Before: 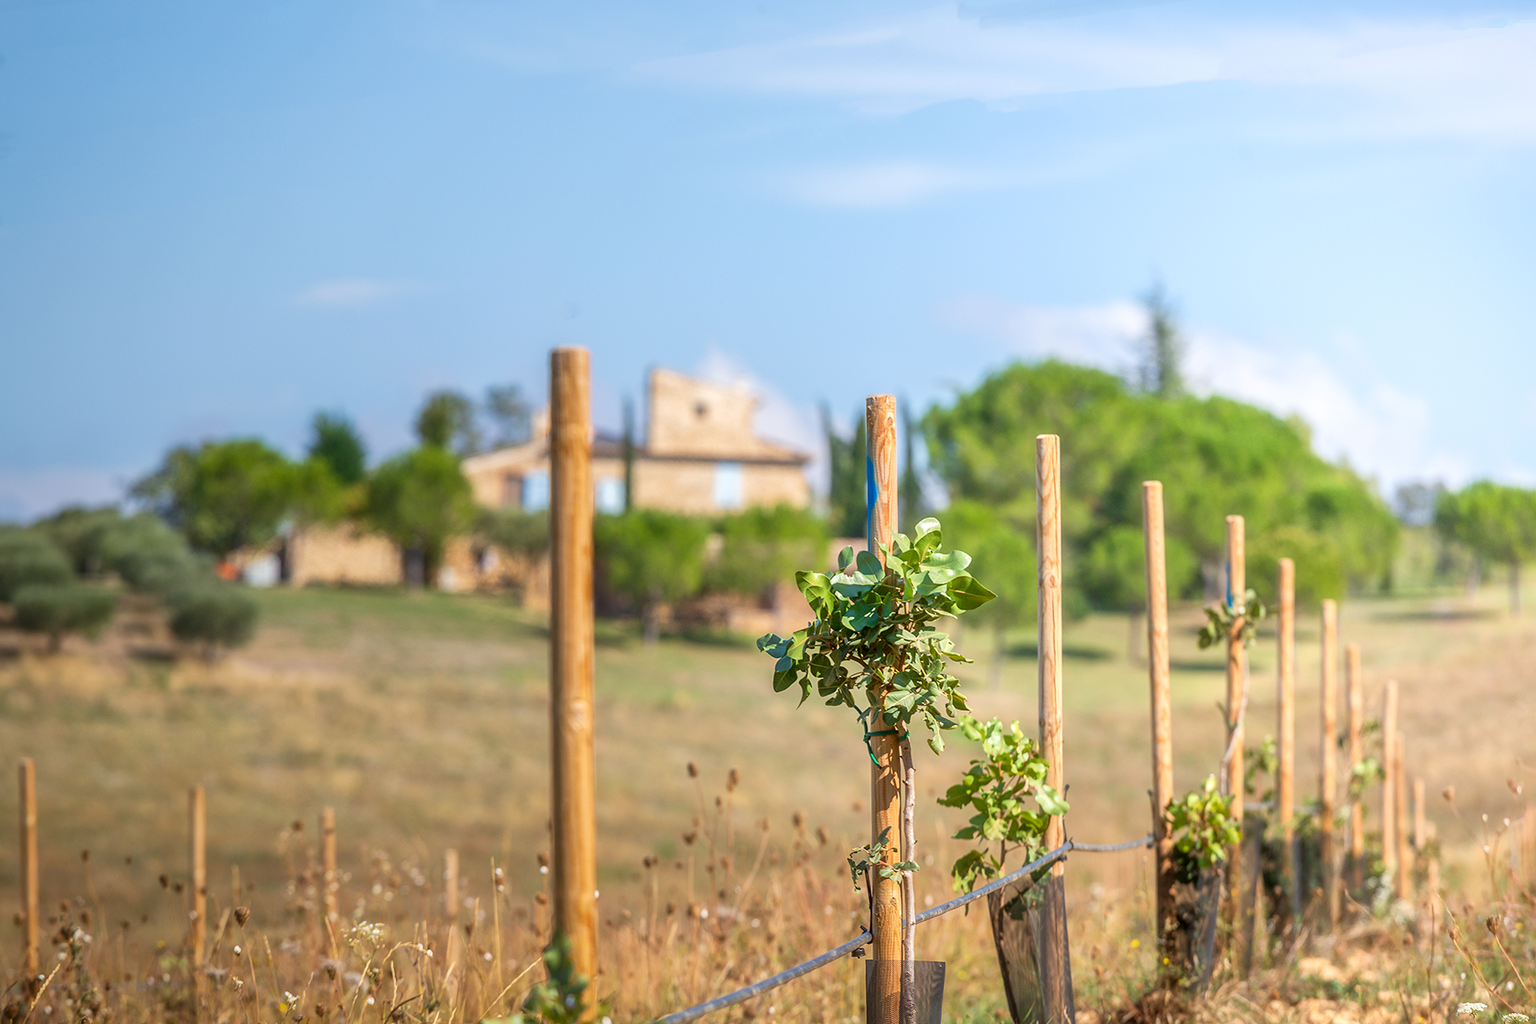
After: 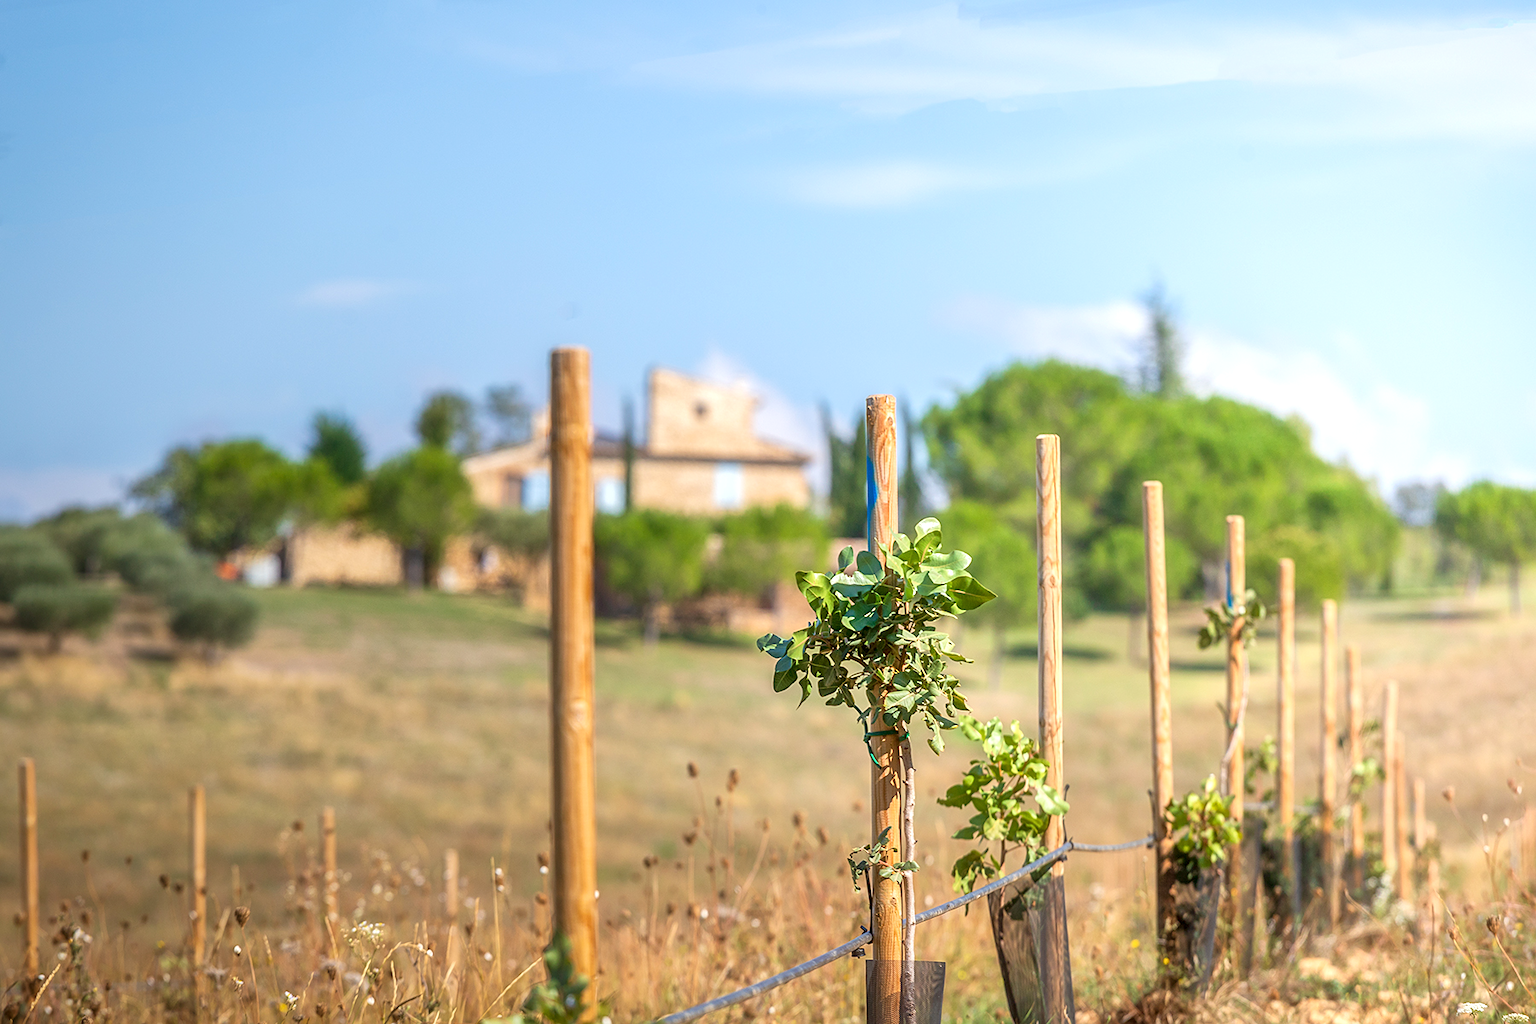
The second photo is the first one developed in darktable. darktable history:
exposure: exposure 0.191 EV, compensate highlight preservation false
sharpen: amount 0.2
